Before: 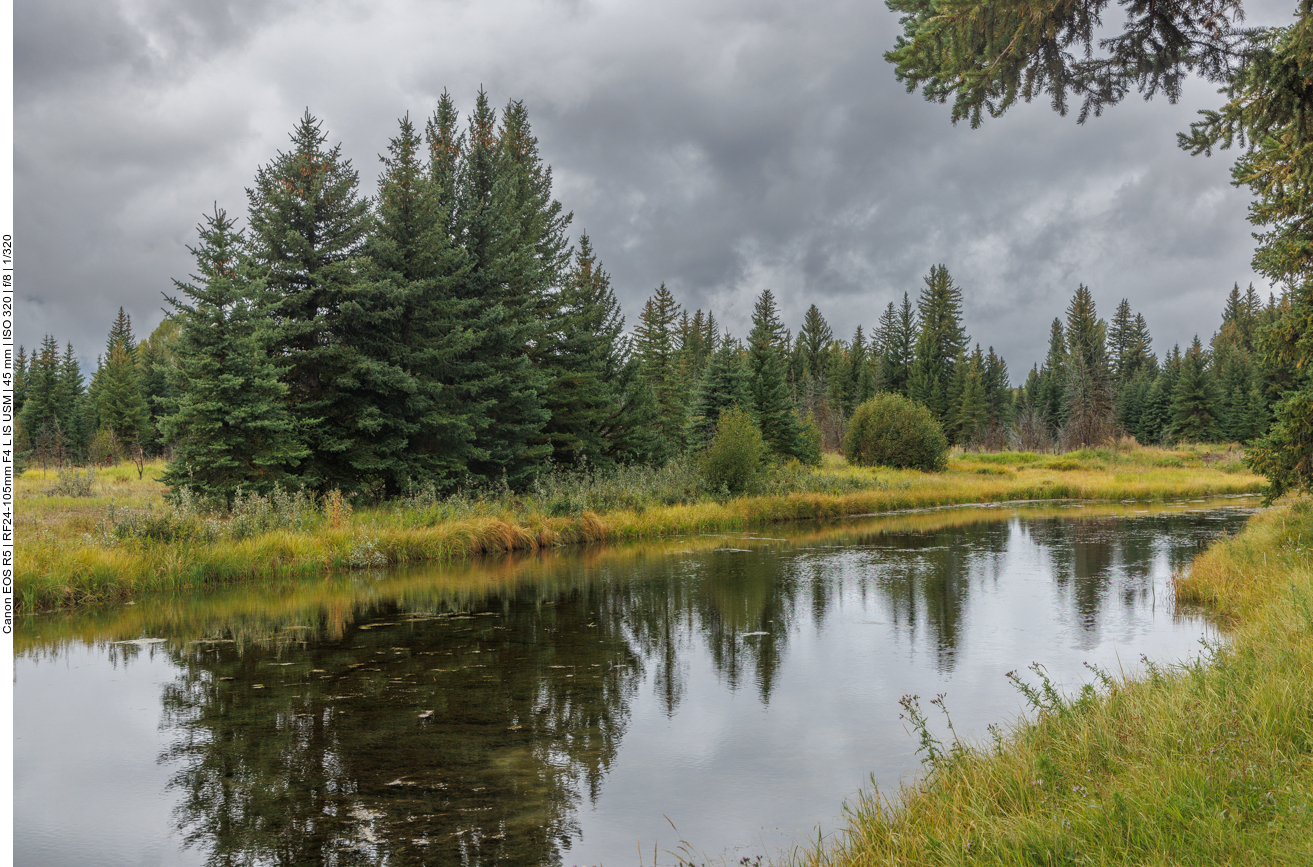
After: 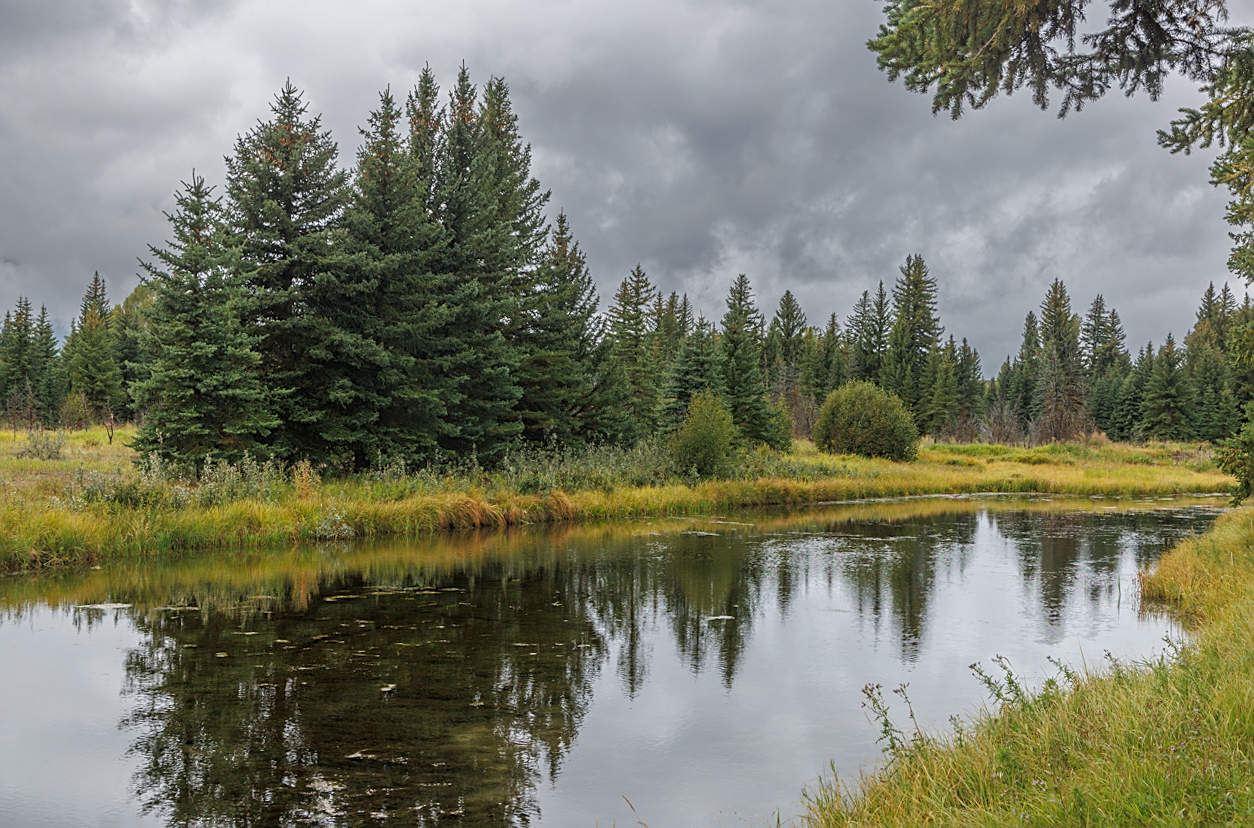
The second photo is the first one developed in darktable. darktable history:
sharpen: on, module defaults
crop and rotate: angle -1.79°
shadows and highlights: shadows -23.37, highlights 44.7, soften with gaussian
